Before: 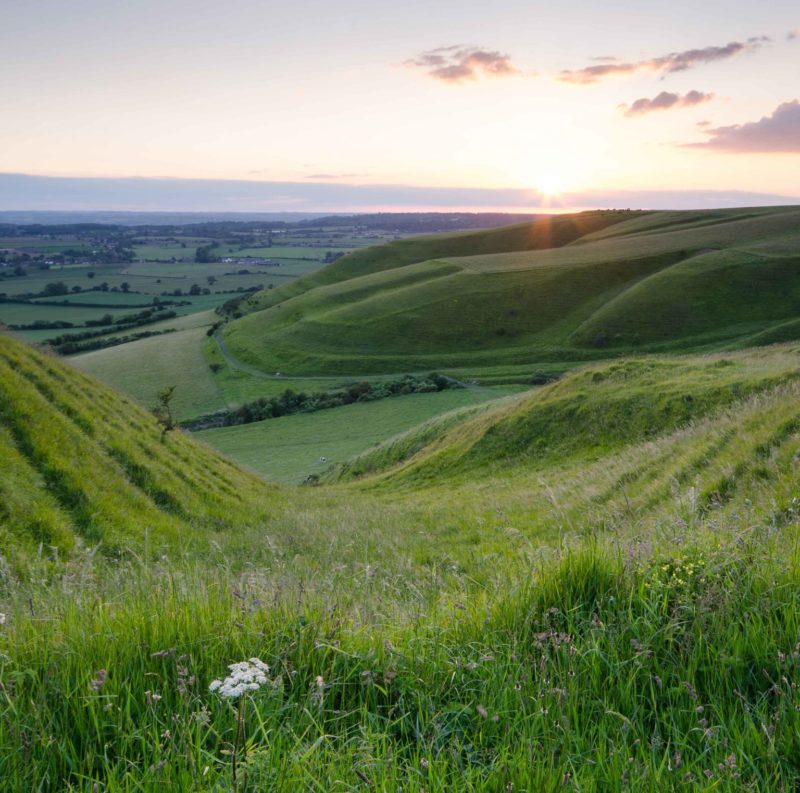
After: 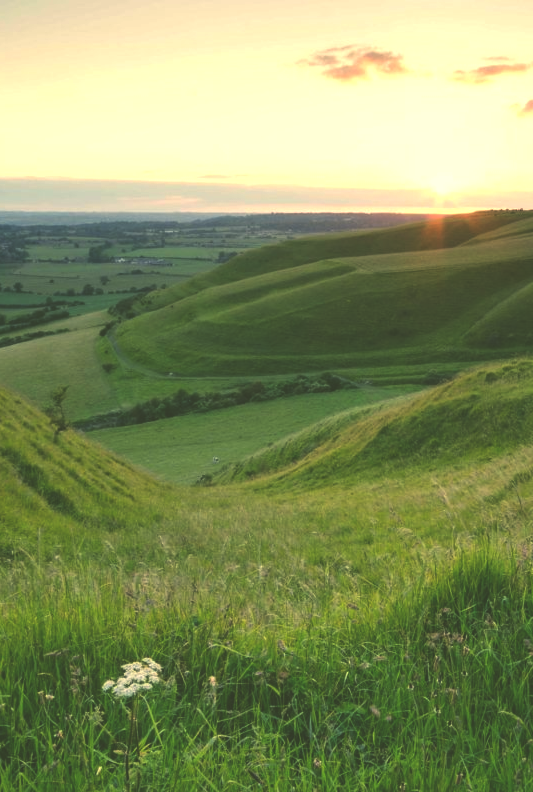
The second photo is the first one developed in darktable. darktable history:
tone equalizer: on, module defaults
exposure: black level correction -0.087, compensate highlight preservation false
crop and rotate: left 13.537%, right 19.796%
color balance: mode lift, gamma, gain (sRGB), lift [1.014, 0.966, 0.918, 0.87], gamma [0.86, 0.734, 0.918, 0.976], gain [1.063, 1.13, 1.063, 0.86]
